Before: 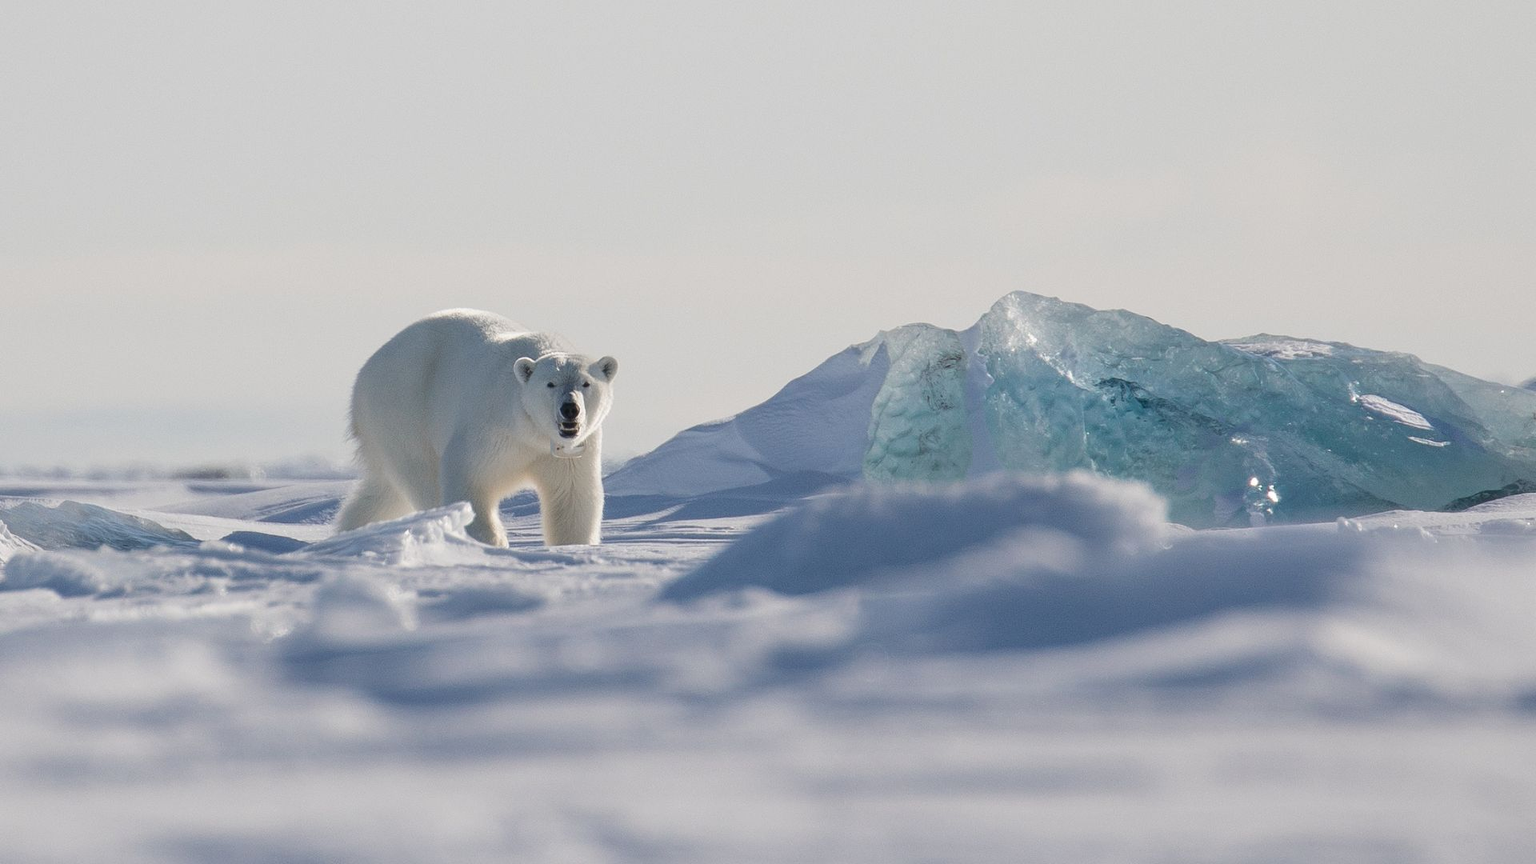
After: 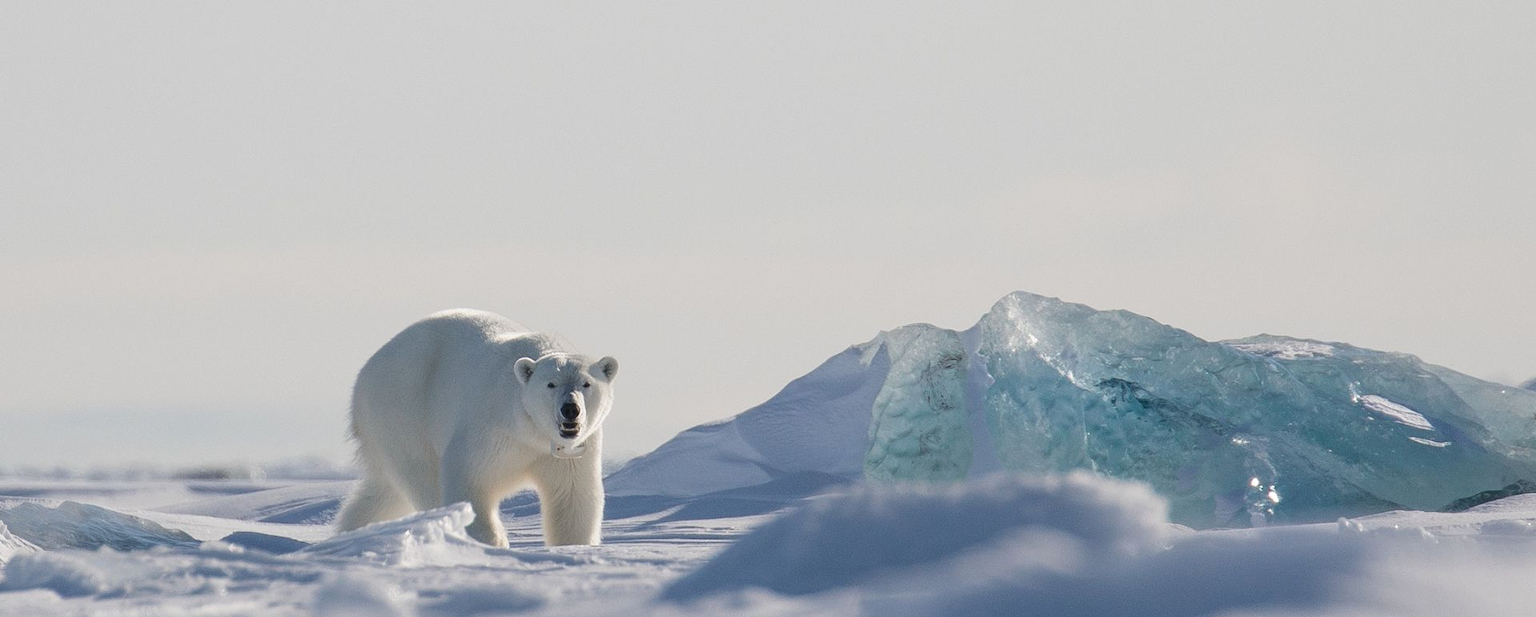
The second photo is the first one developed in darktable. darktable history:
crop: bottom 28.576%
white balance: emerald 1
